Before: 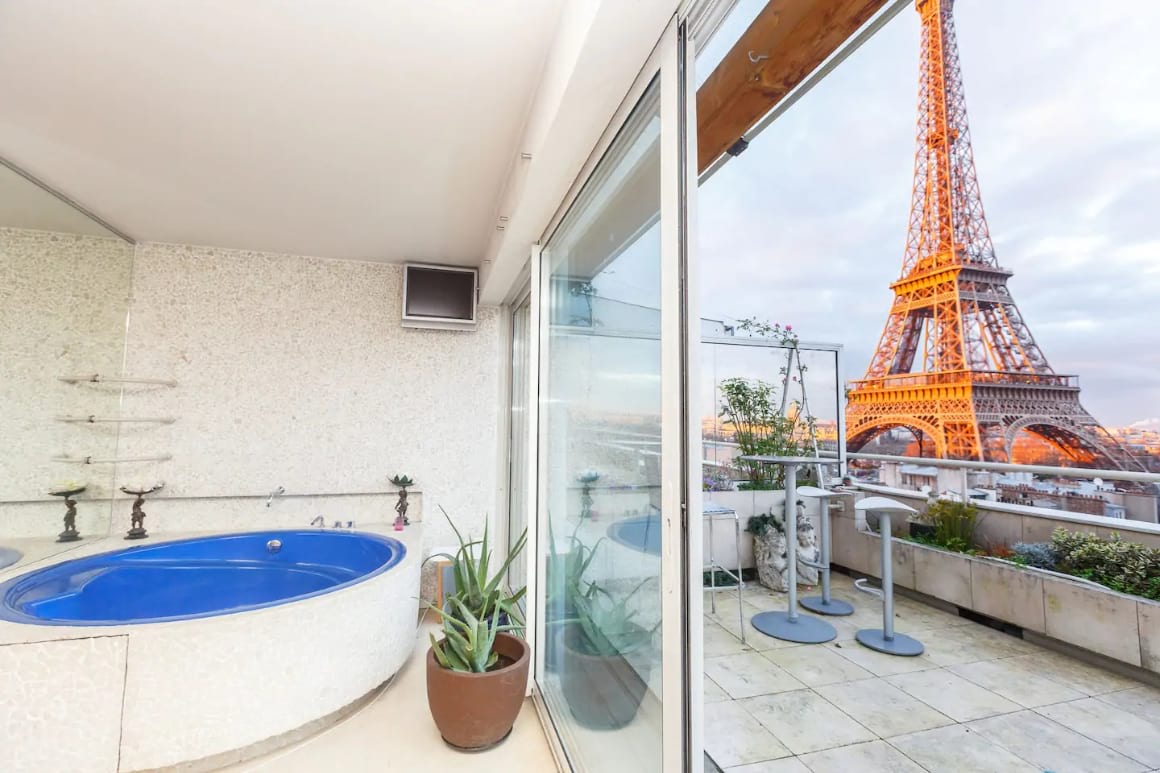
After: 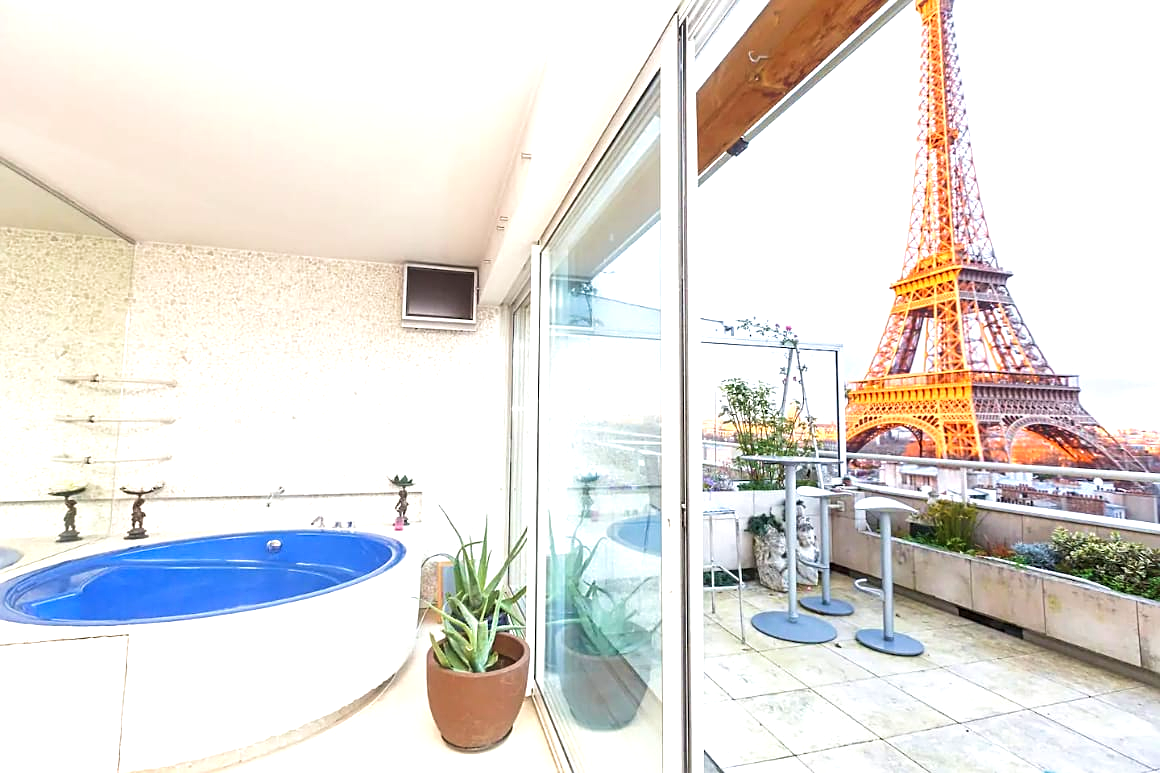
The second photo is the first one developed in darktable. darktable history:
sharpen: amount 0.469
velvia: on, module defaults
exposure: black level correction 0, exposure 0.692 EV, compensate highlight preservation false
